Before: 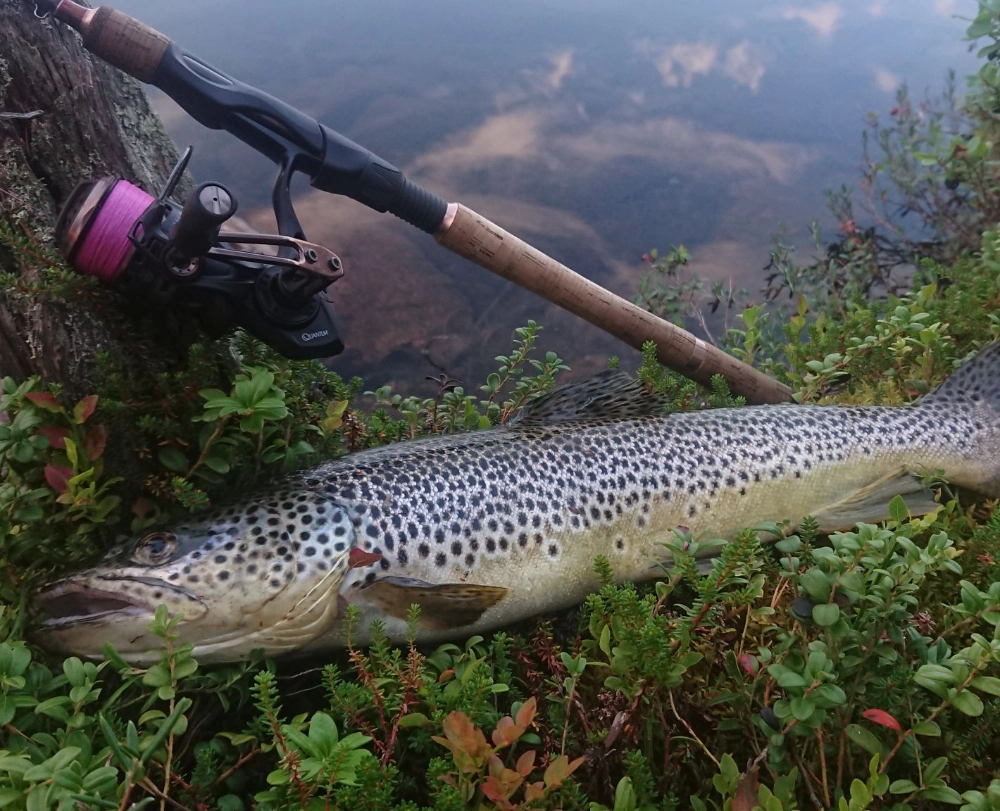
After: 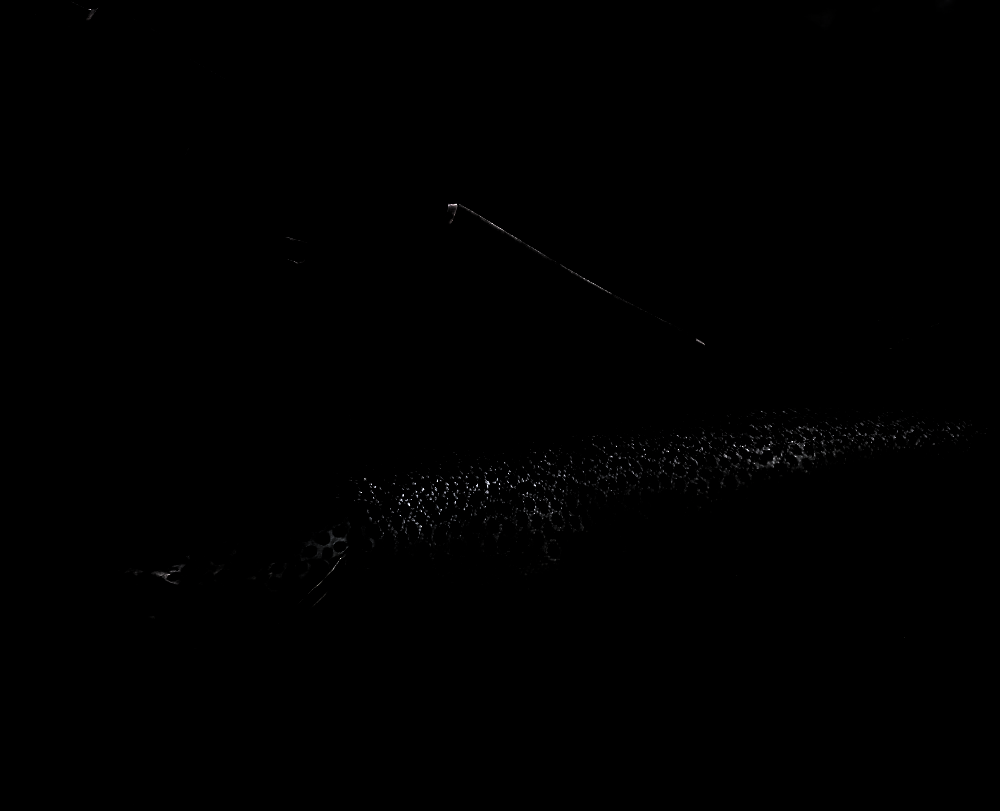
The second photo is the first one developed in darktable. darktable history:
contrast equalizer: octaves 7, y [[0.524 ×6], [0.512 ×6], [0.379 ×6], [0 ×6], [0 ×6]]
levels: levels [0.721, 0.937, 0.997]
